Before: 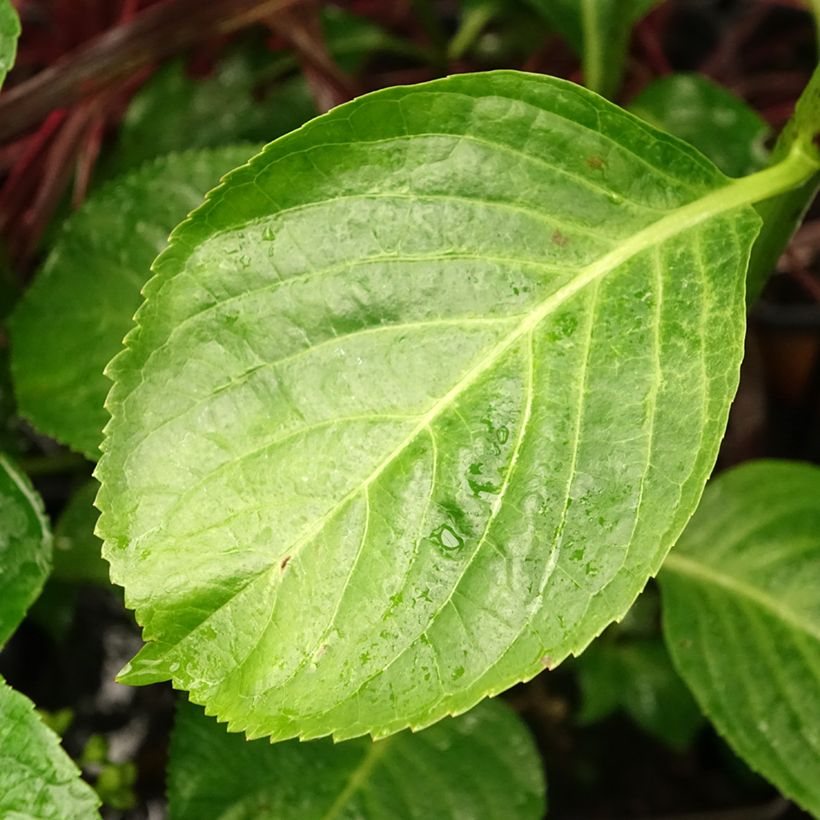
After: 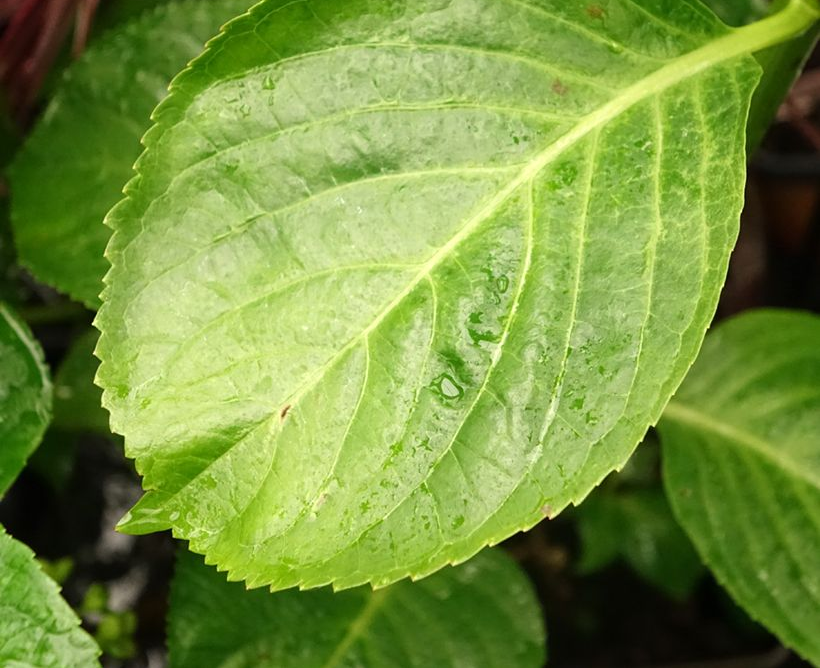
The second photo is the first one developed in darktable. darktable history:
crop and rotate: top 18.44%
